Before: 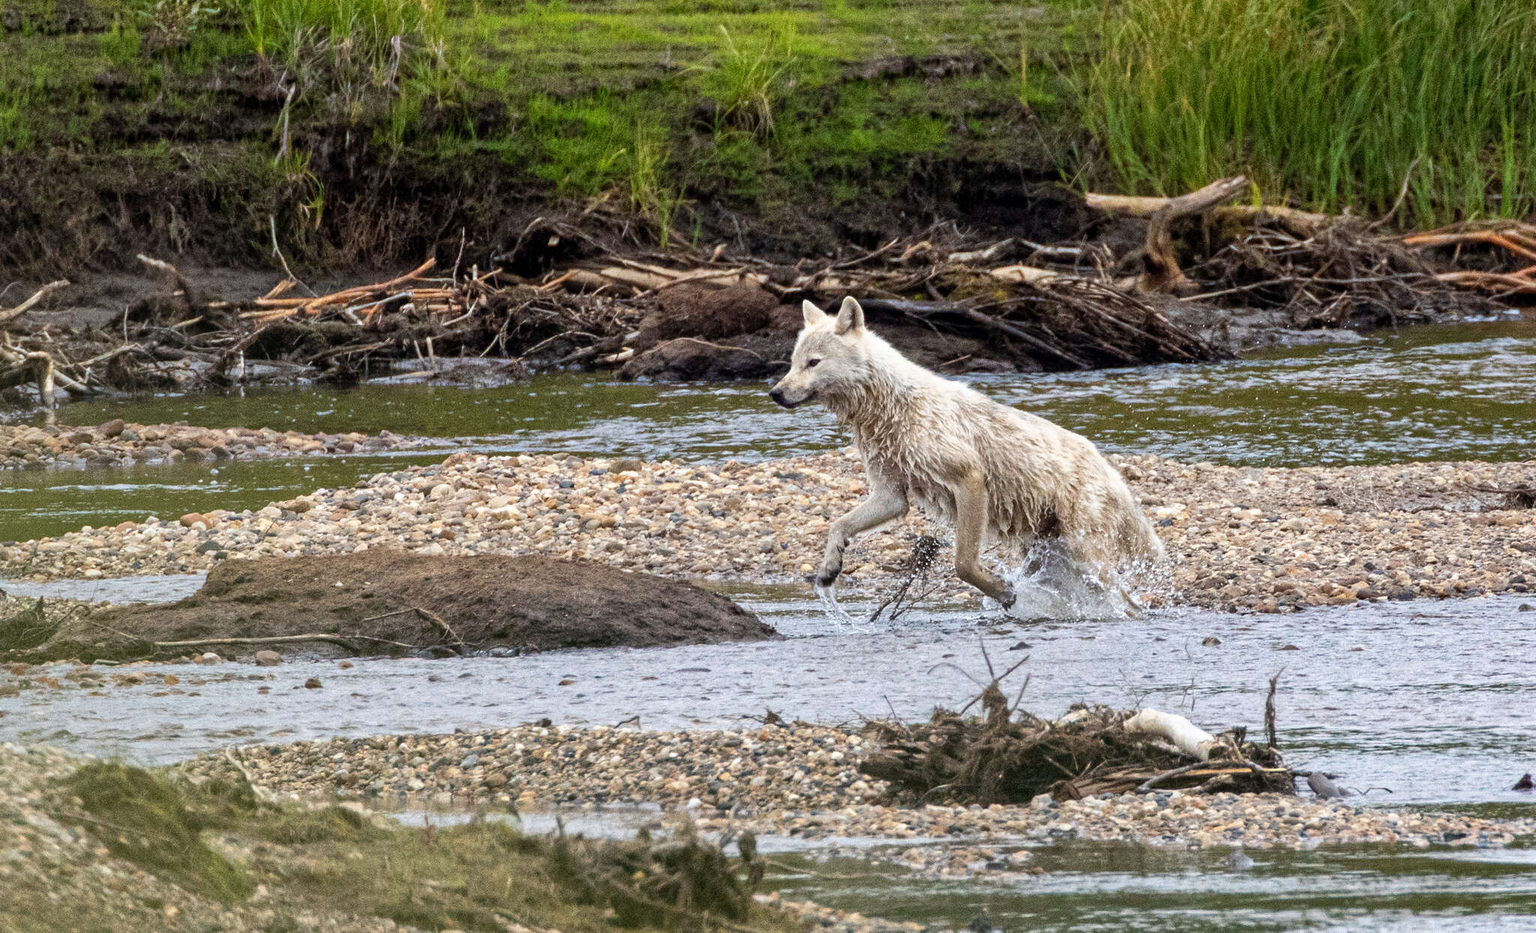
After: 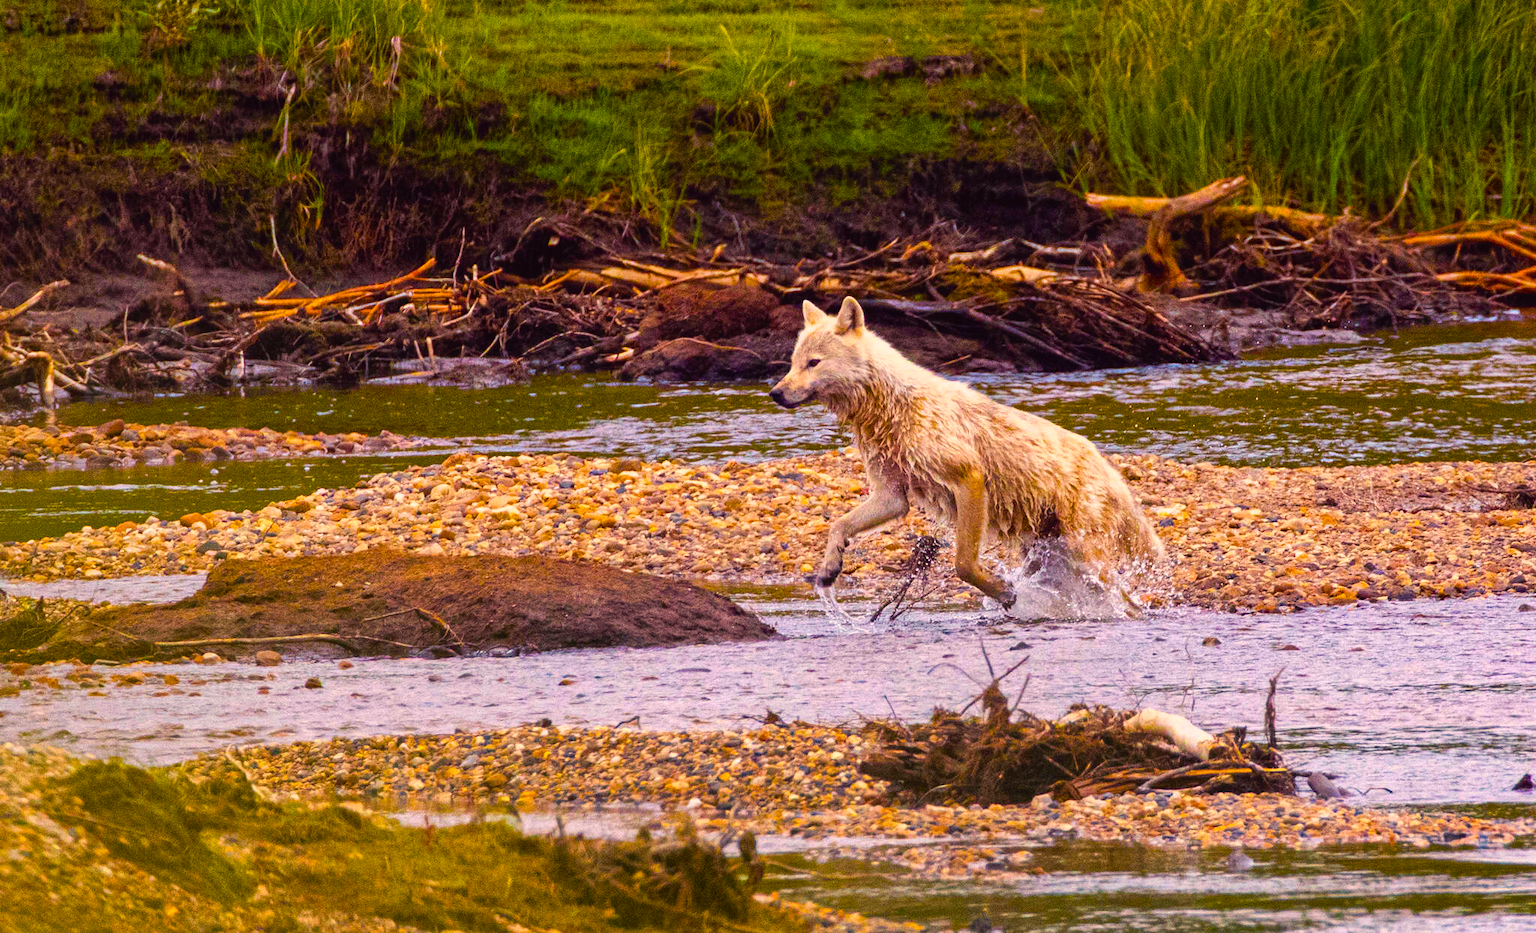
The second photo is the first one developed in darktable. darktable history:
color balance rgb: power › luminance -7.942%, power › chroma 1.362%, power › hue 330.35°, highlights gain › chroma 3.34%, highlights gain › hue 55.26°, global offset › luminance 0.498%, linear chroma grading › global chroma 0.75%, perceptual saturation grading › global saturation 66.16%, perceptual saturation grading › highlights 59.76%, perceptual saturation grading › mid-tones 49.337%, perceptual saturation grading › shadows 49.782%, global vibrance 25.6%
